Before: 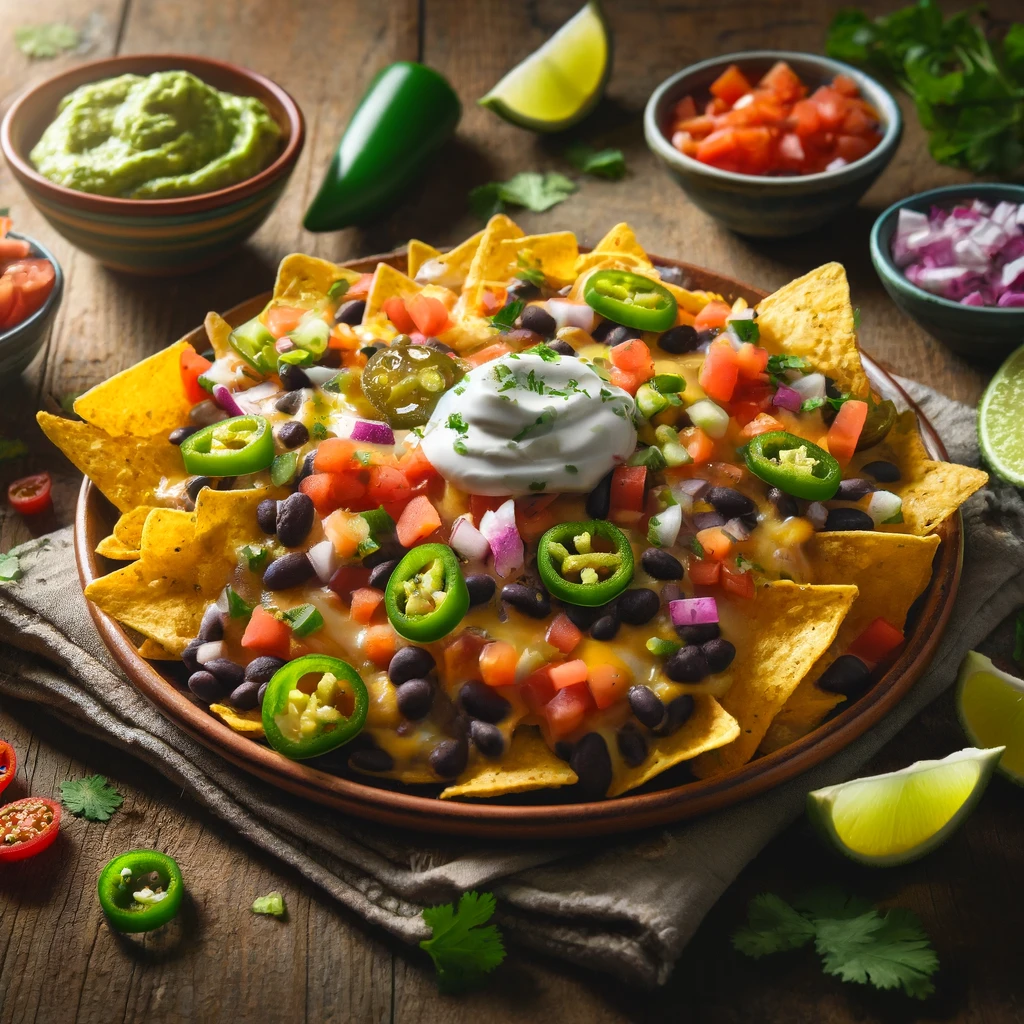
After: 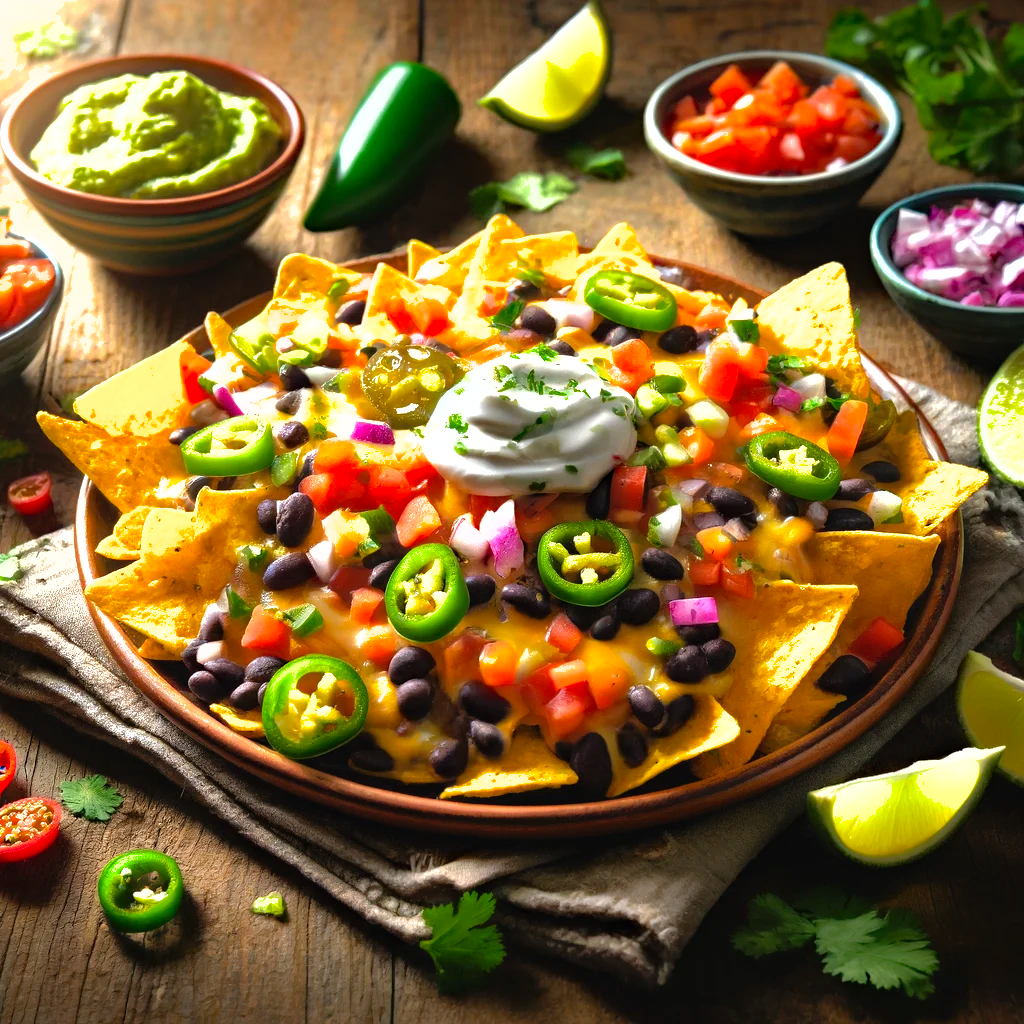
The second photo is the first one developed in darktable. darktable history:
shadows and highlights: on, module defaults
haze removal: strength 0.284, distance 0.249, compatibility mode true, adaptive false
tone equalizer: -8 EV -1.1 EV, -7 EV -1.01 EV, -6 EV -0.88 EV, -5 EV -0.561 EV, -3 EV 0.552 EV, -2 EV 0.844 EV, -1 EV 0.99 EV, +0 EV 1.08 EV
contrast brightness saturation: saturation 0.125
